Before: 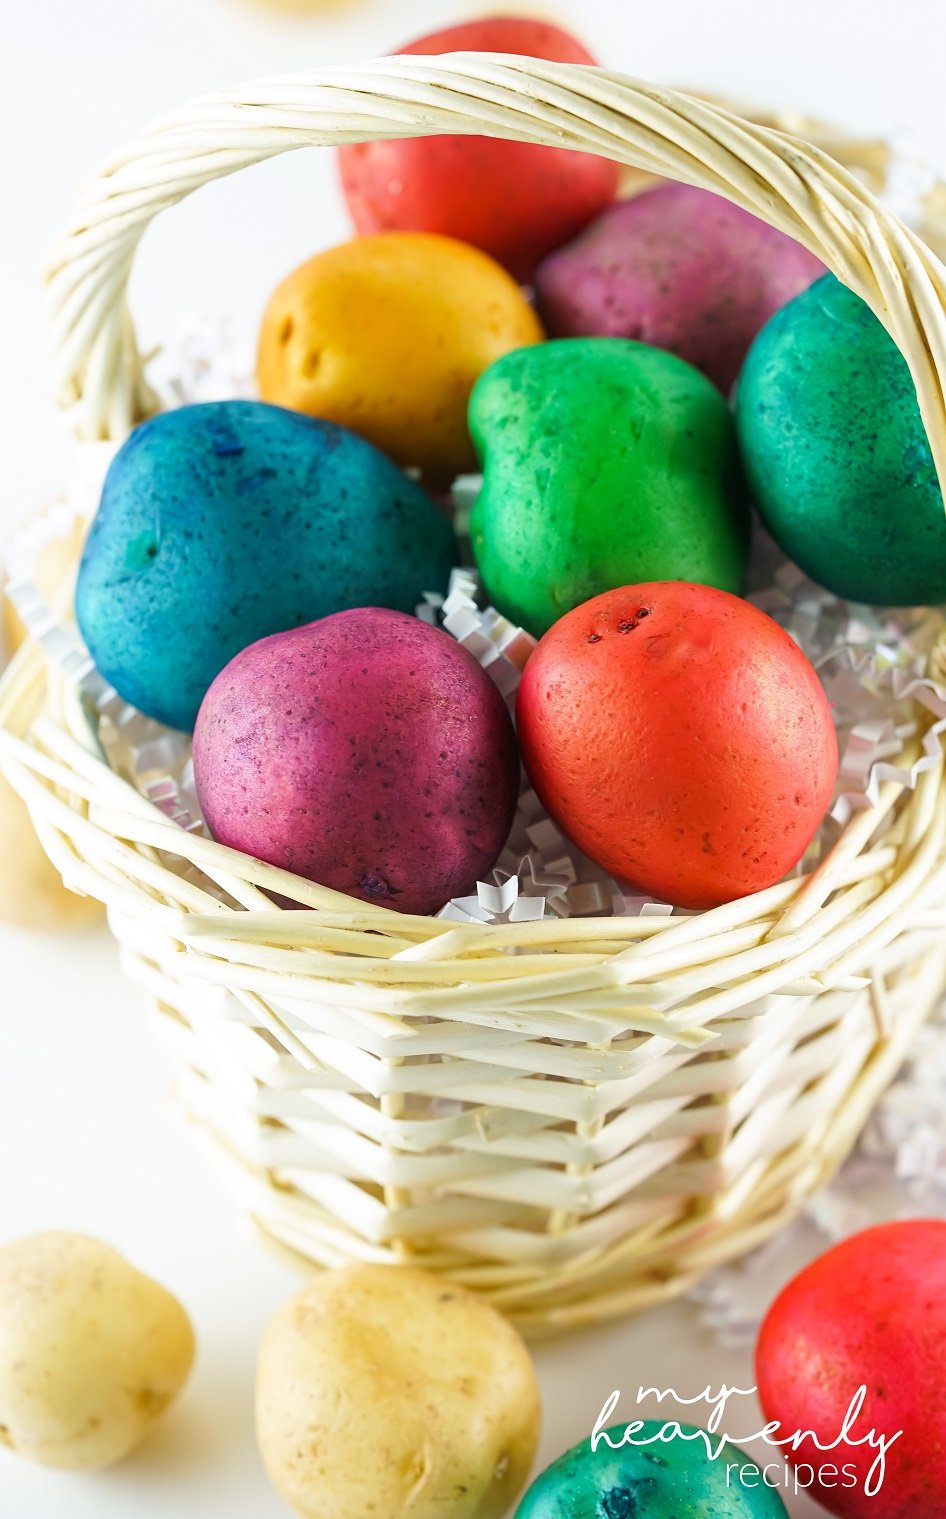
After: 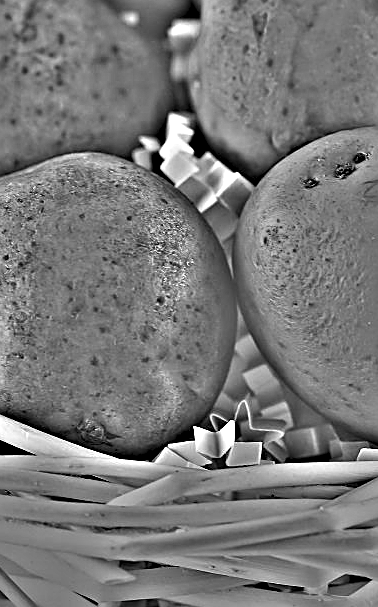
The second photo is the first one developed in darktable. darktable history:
crop: left 30%, top 30%, right 30%, bottom 30%
highpass: on, module defaults
sharpen: on, module defaults
